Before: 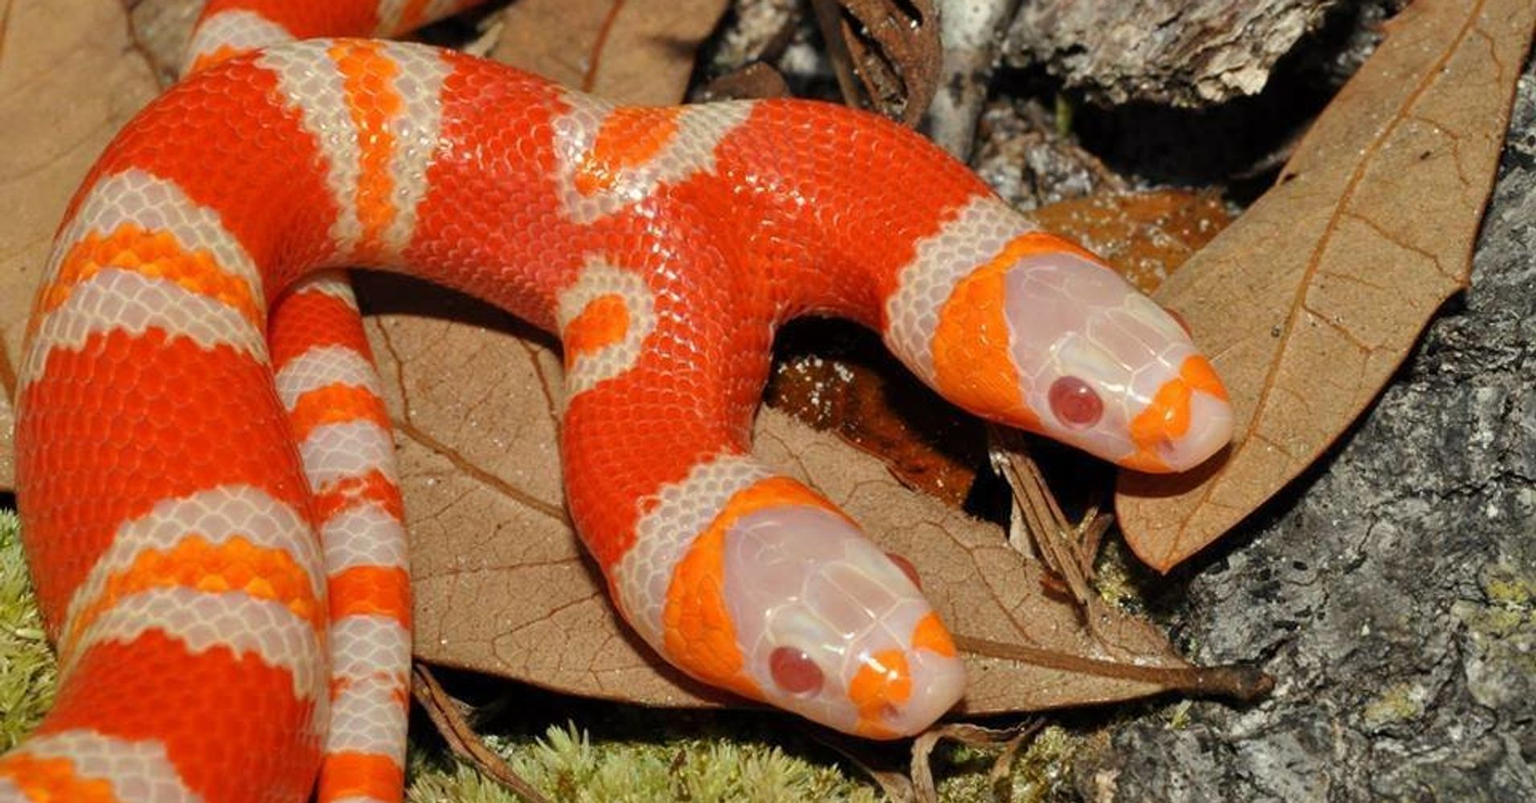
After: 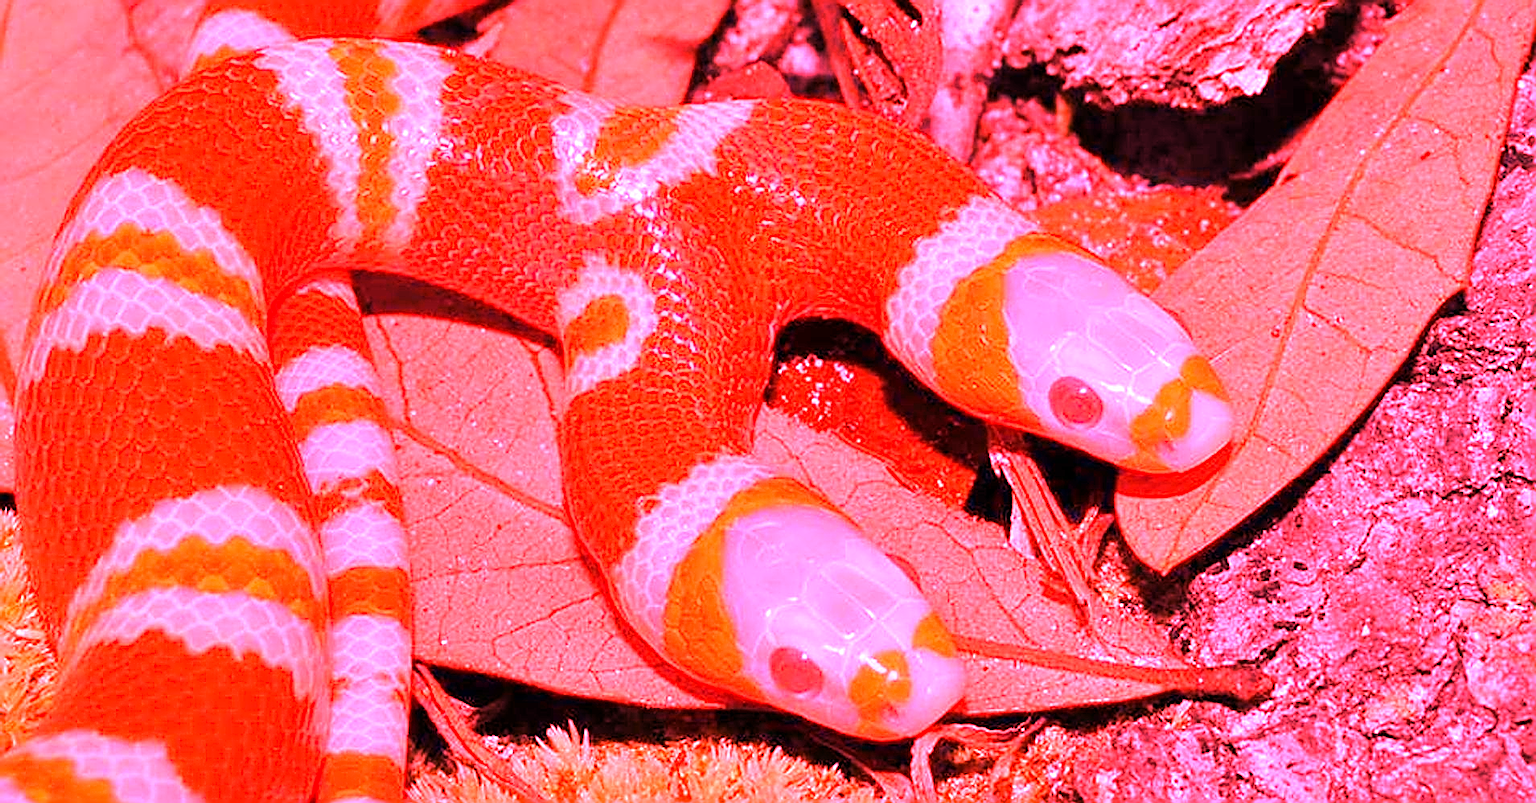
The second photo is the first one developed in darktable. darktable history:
sharpen: on, module defaults
white balance: red 4.26, blue 1.802
